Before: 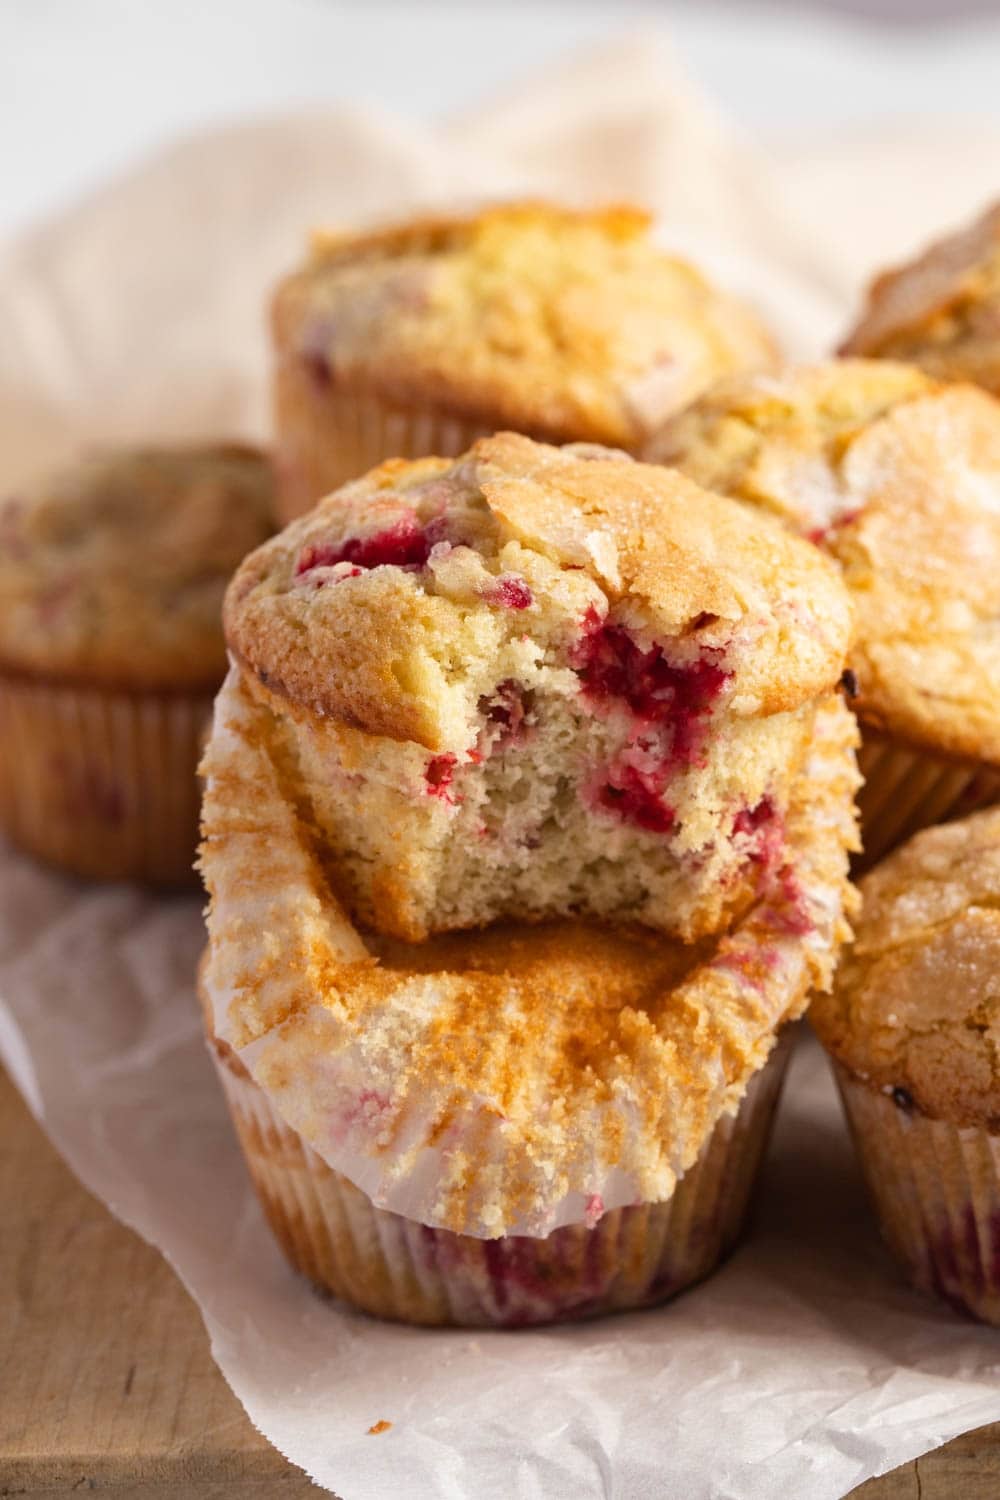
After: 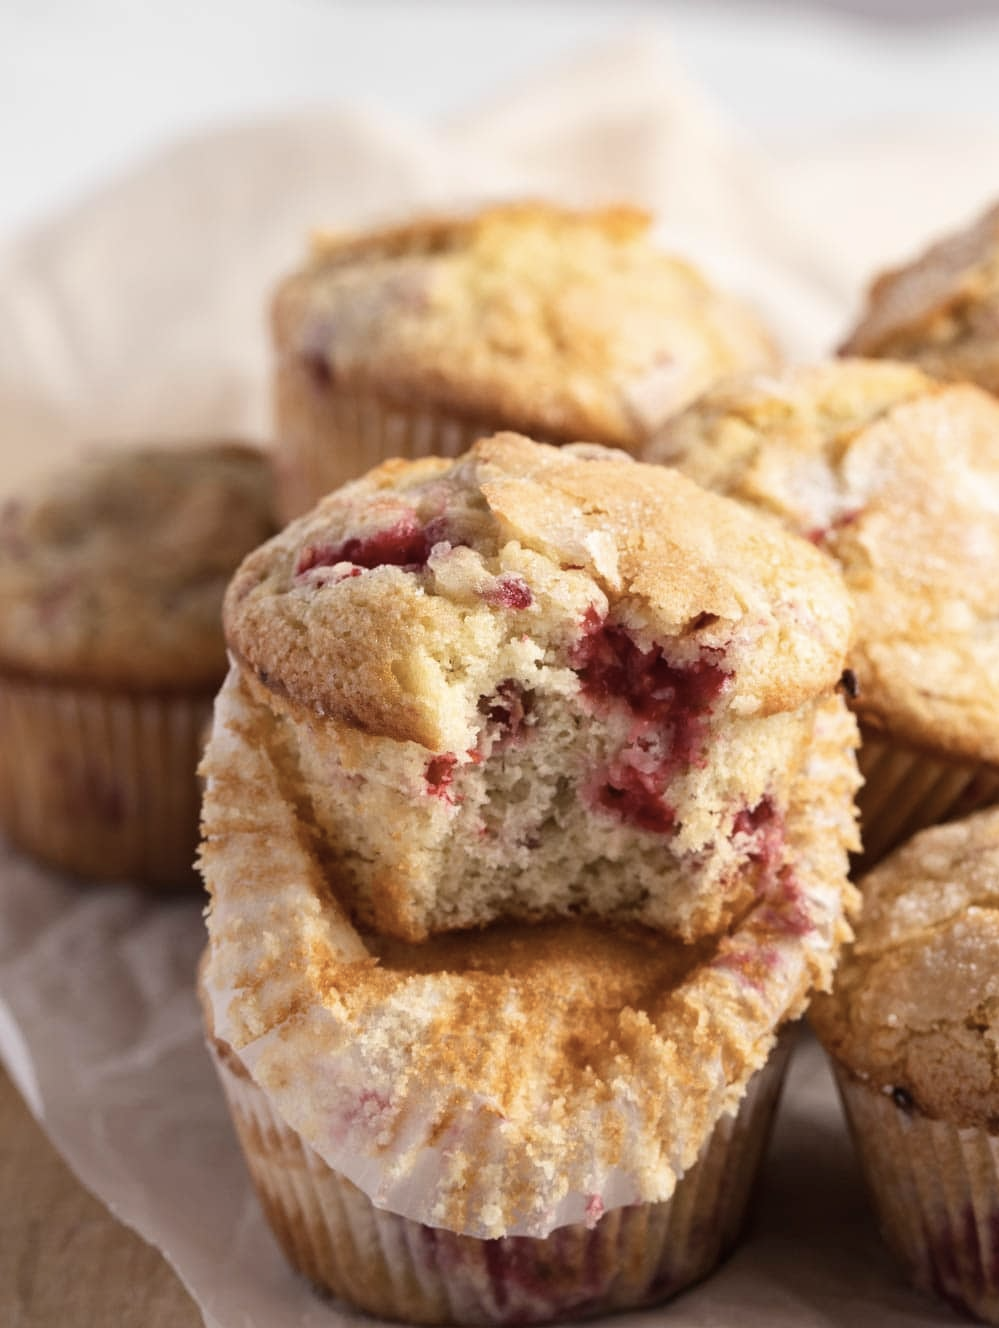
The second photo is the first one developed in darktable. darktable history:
crop and rotate: top 0%, bottom 11.455%
contrast brightness saturation: contrast 0.097, saturation -0.291
tone equalizer: on, module defaults
